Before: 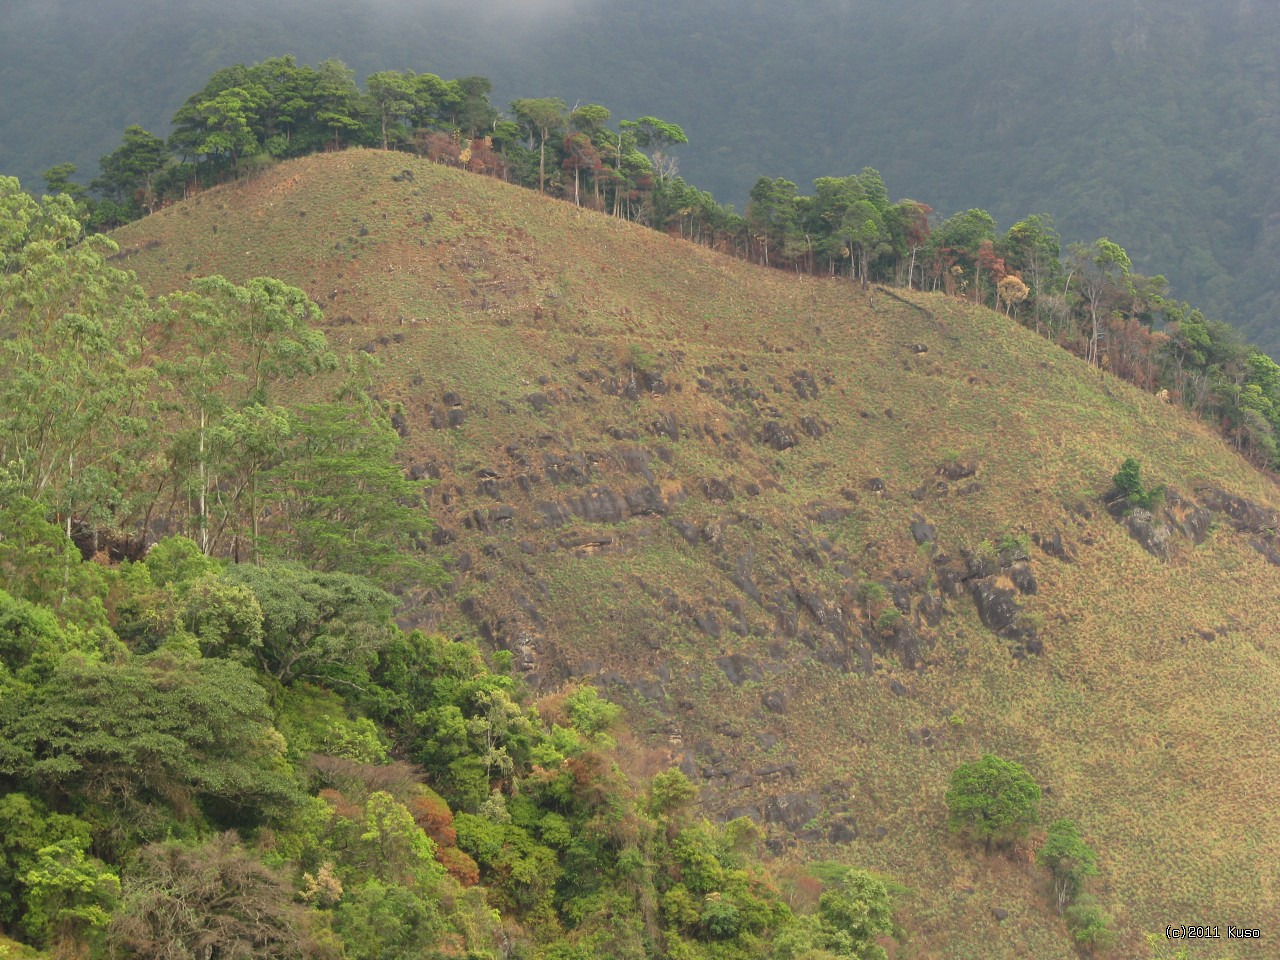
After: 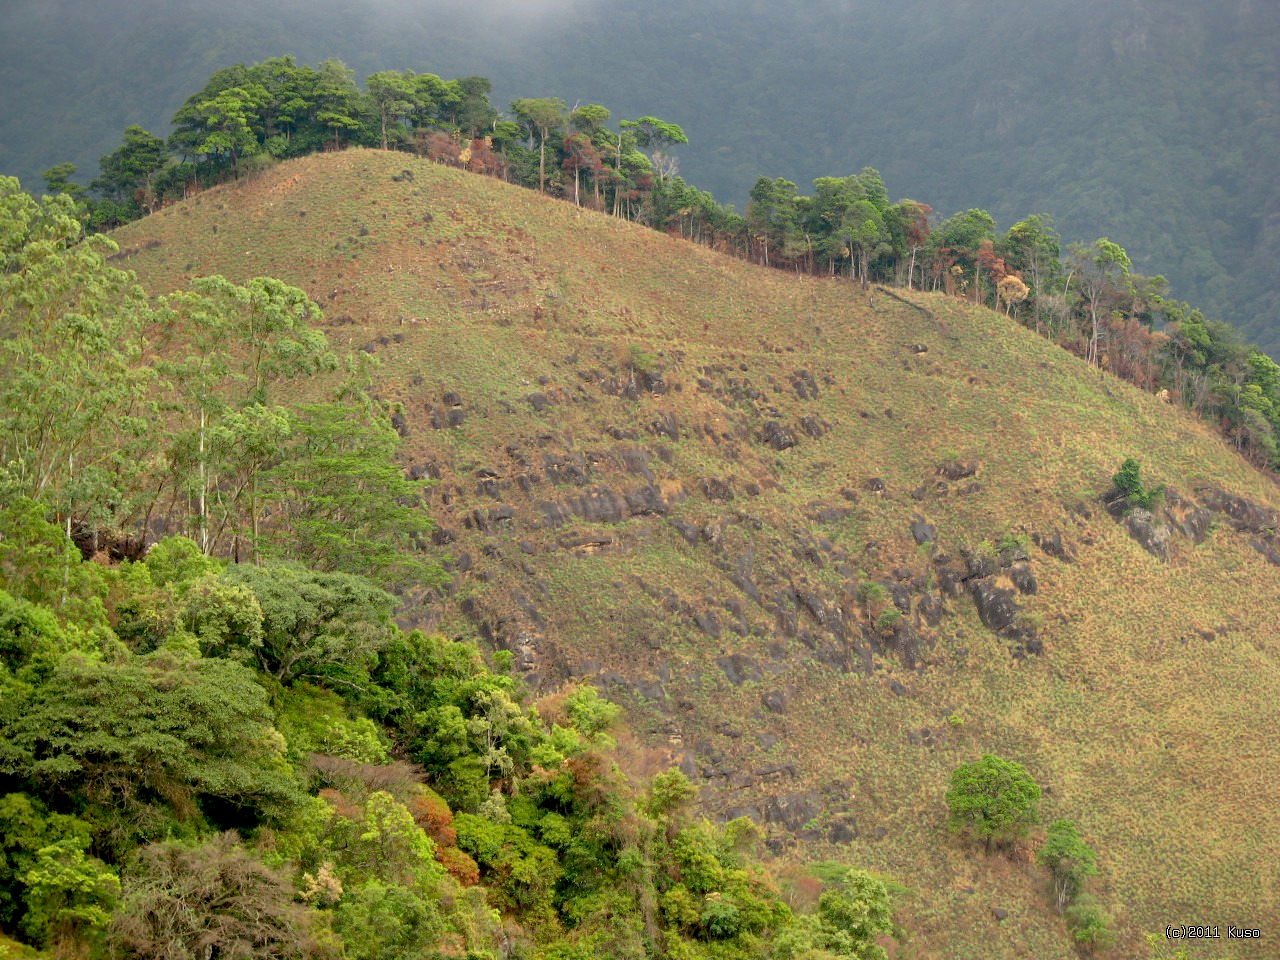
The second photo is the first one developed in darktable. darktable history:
levels: levels [0, 0.498, 1]
vignetting: fall-off radius 63.07%, saturation 0.048
exposure: black level correction 0.031, exposure 0.305 EV, compensate highlight preservation false
